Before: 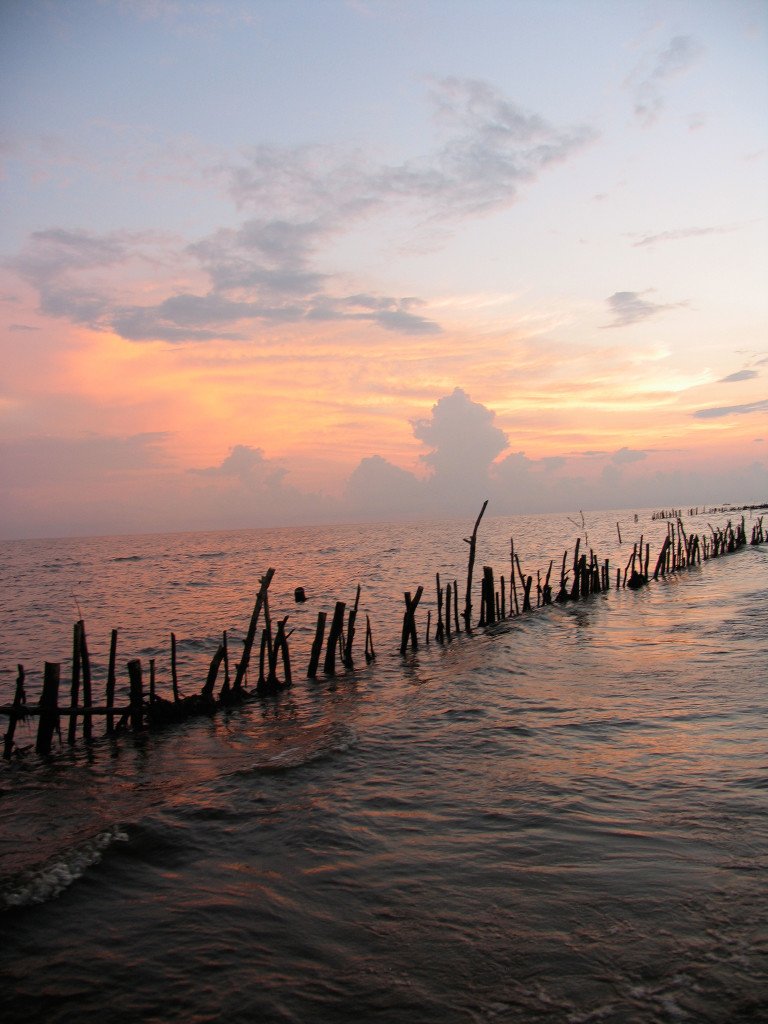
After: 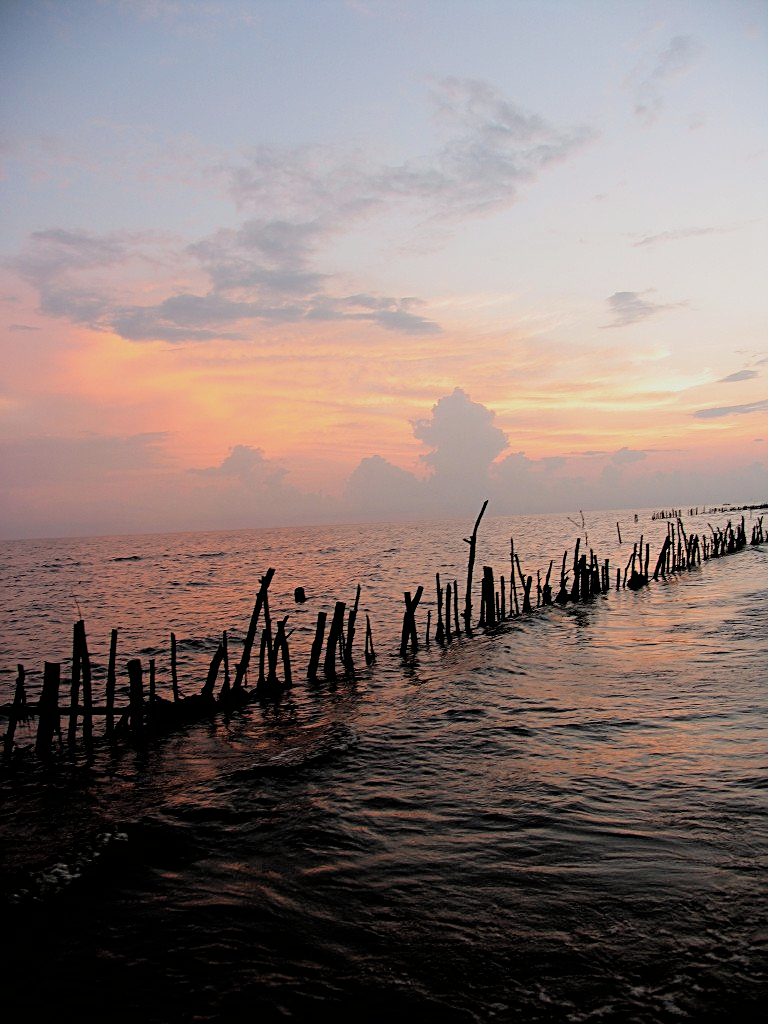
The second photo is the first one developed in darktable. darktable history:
filmic rgb: black relative exposure -3.87 EV, white relative exposure 3.48 EV, hardness 2.6, contrast 1.104
sharpen: on, module defaults
